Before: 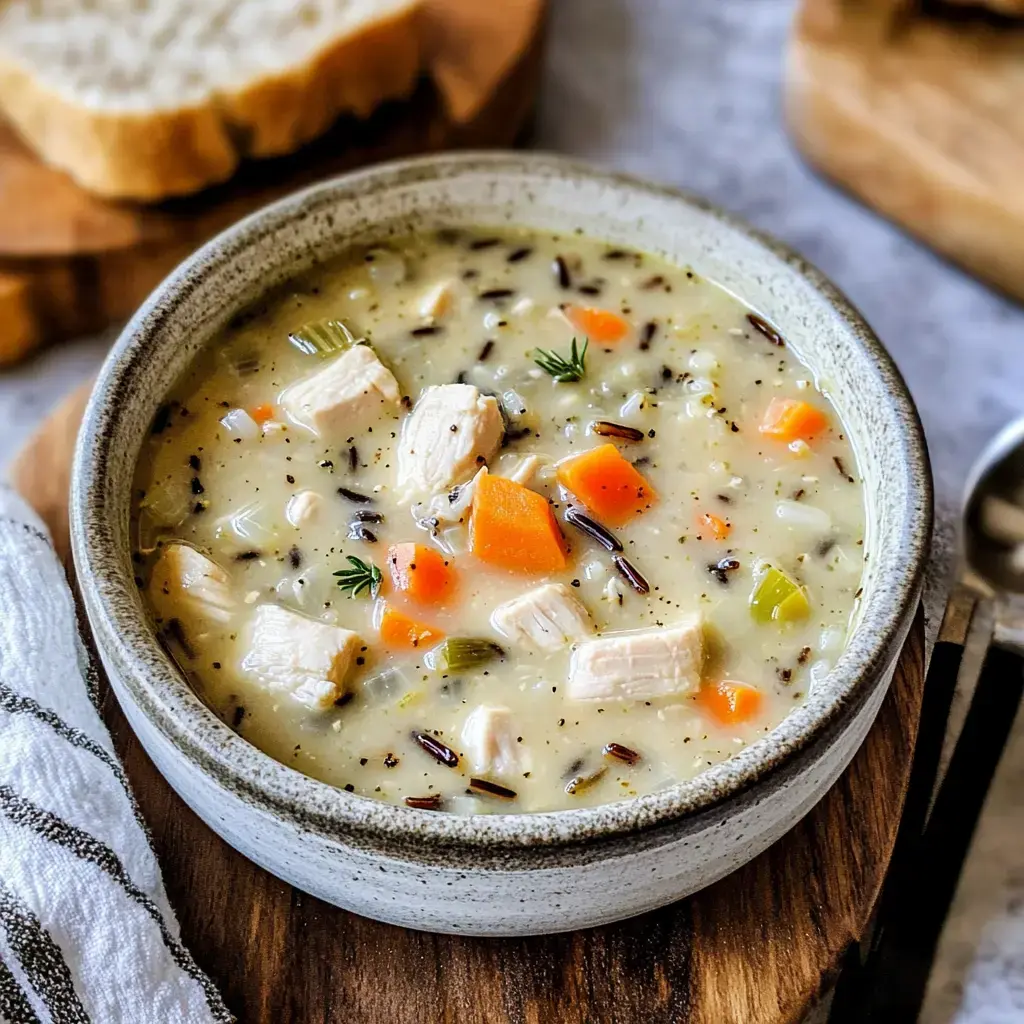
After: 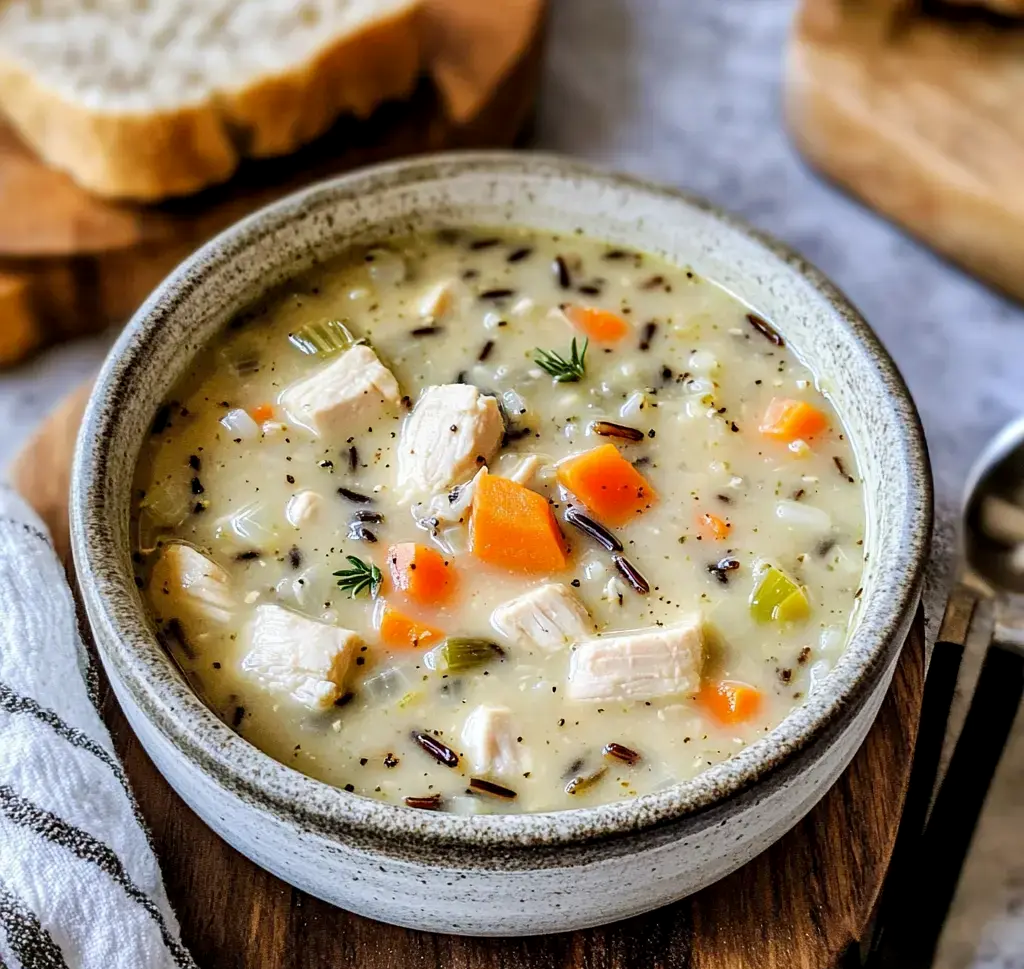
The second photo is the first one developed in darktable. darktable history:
exposure: black level correction 0.001, exposure 0.016 EV, compensate highlight preservation false
crop and rotate: top 0.011%, bottom 5.295%
